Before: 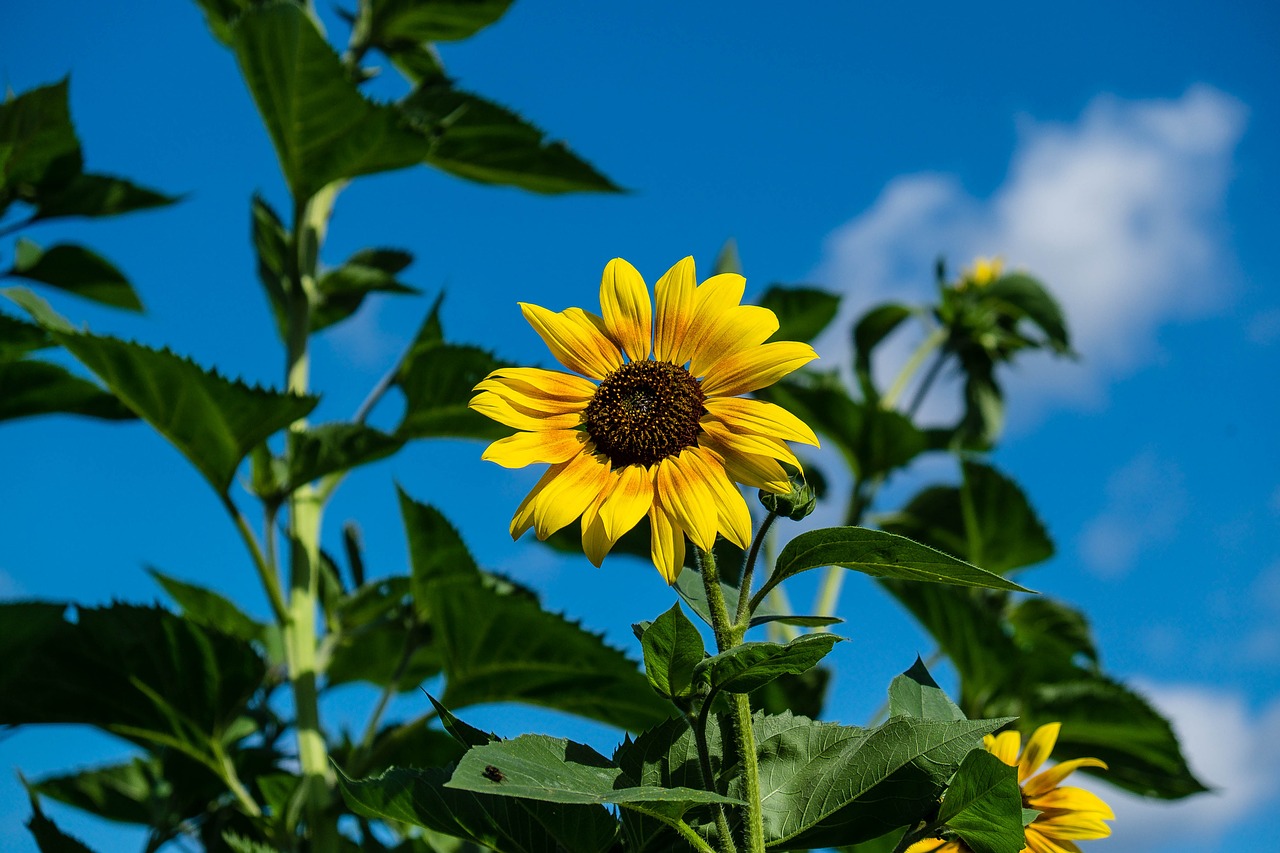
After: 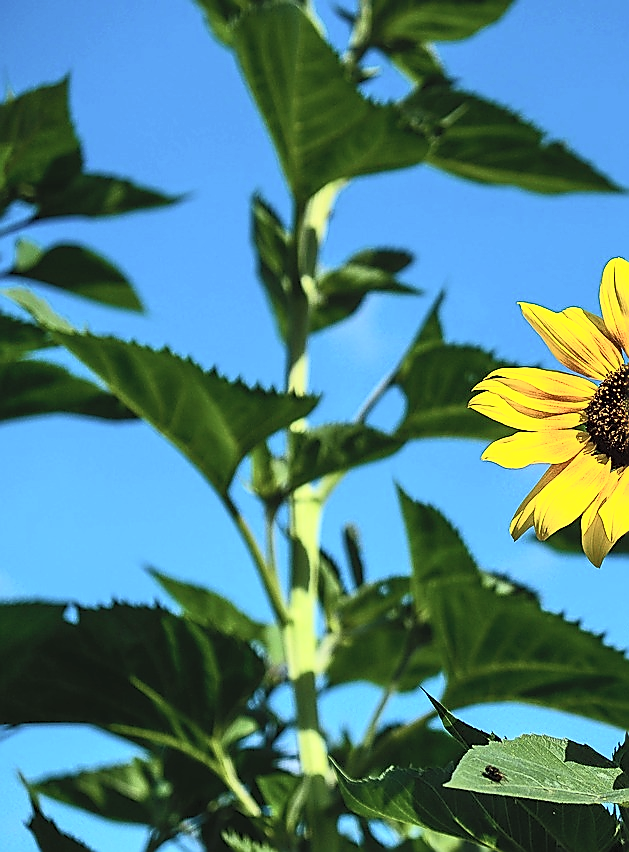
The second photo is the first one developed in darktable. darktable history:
exposure: exposure 0.2 EV, compensate highlight preservation false
crop and rotate: left 0%, top 0%, right 50.845%
contrast brightness saturation: contrast 0.39, brightness 0.53
sharpen: radius 1.4, amount 1.25, threshold 0.7
shadows and highlights: shadows 20.55, highlights -20.99, soften with gaussian
